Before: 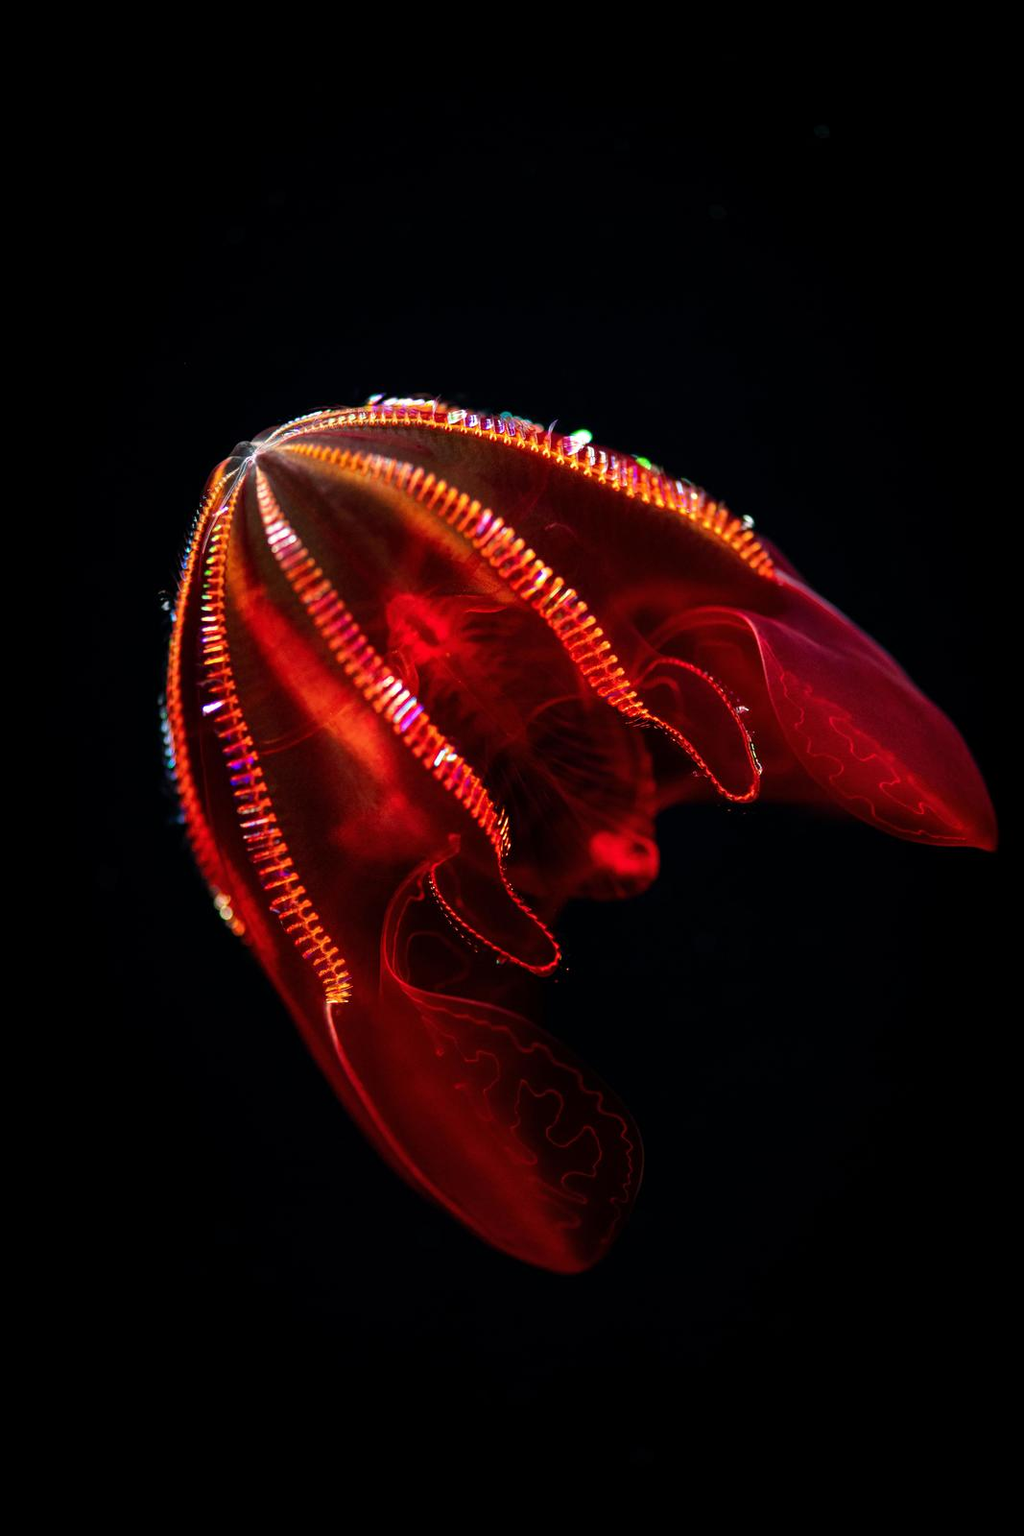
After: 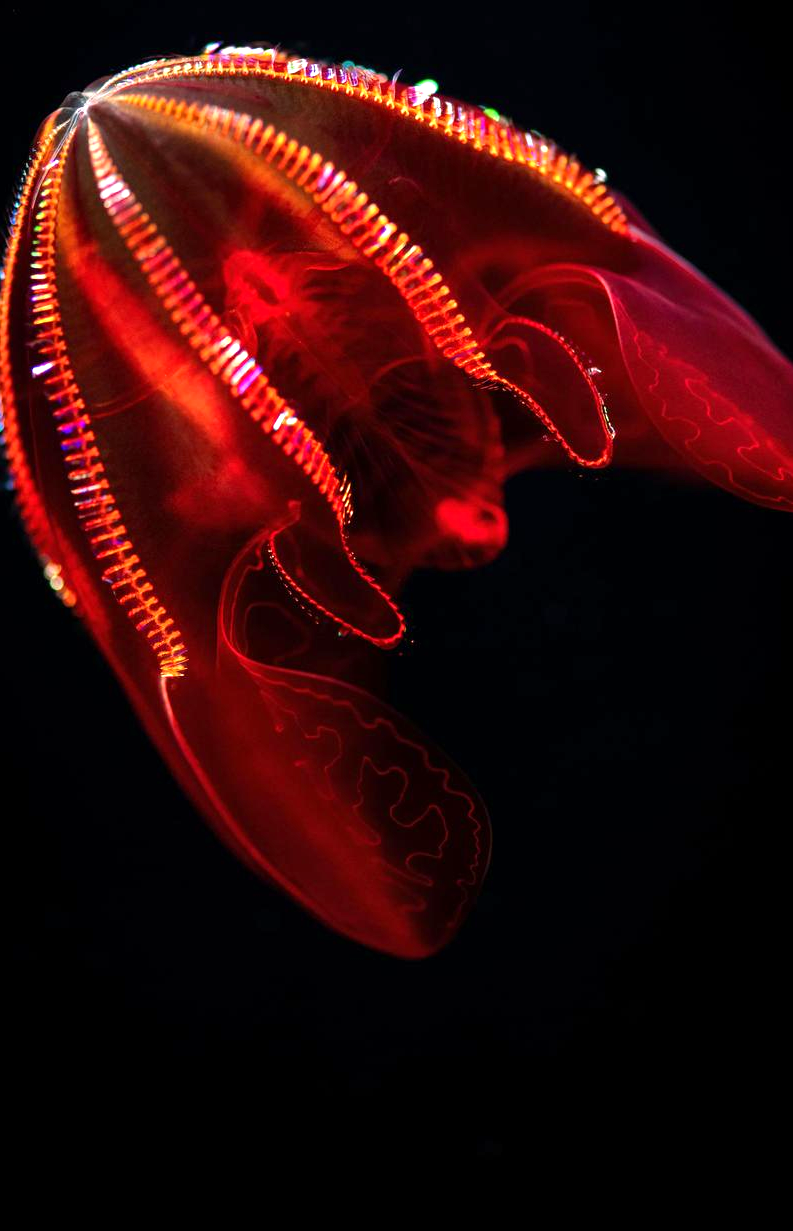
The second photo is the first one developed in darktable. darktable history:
crop: left 16.847%, top 23.054%, right 8.745%
exposure: exposure 0.497 EV, compensate exposure bias true, compensate highlight preservation false
